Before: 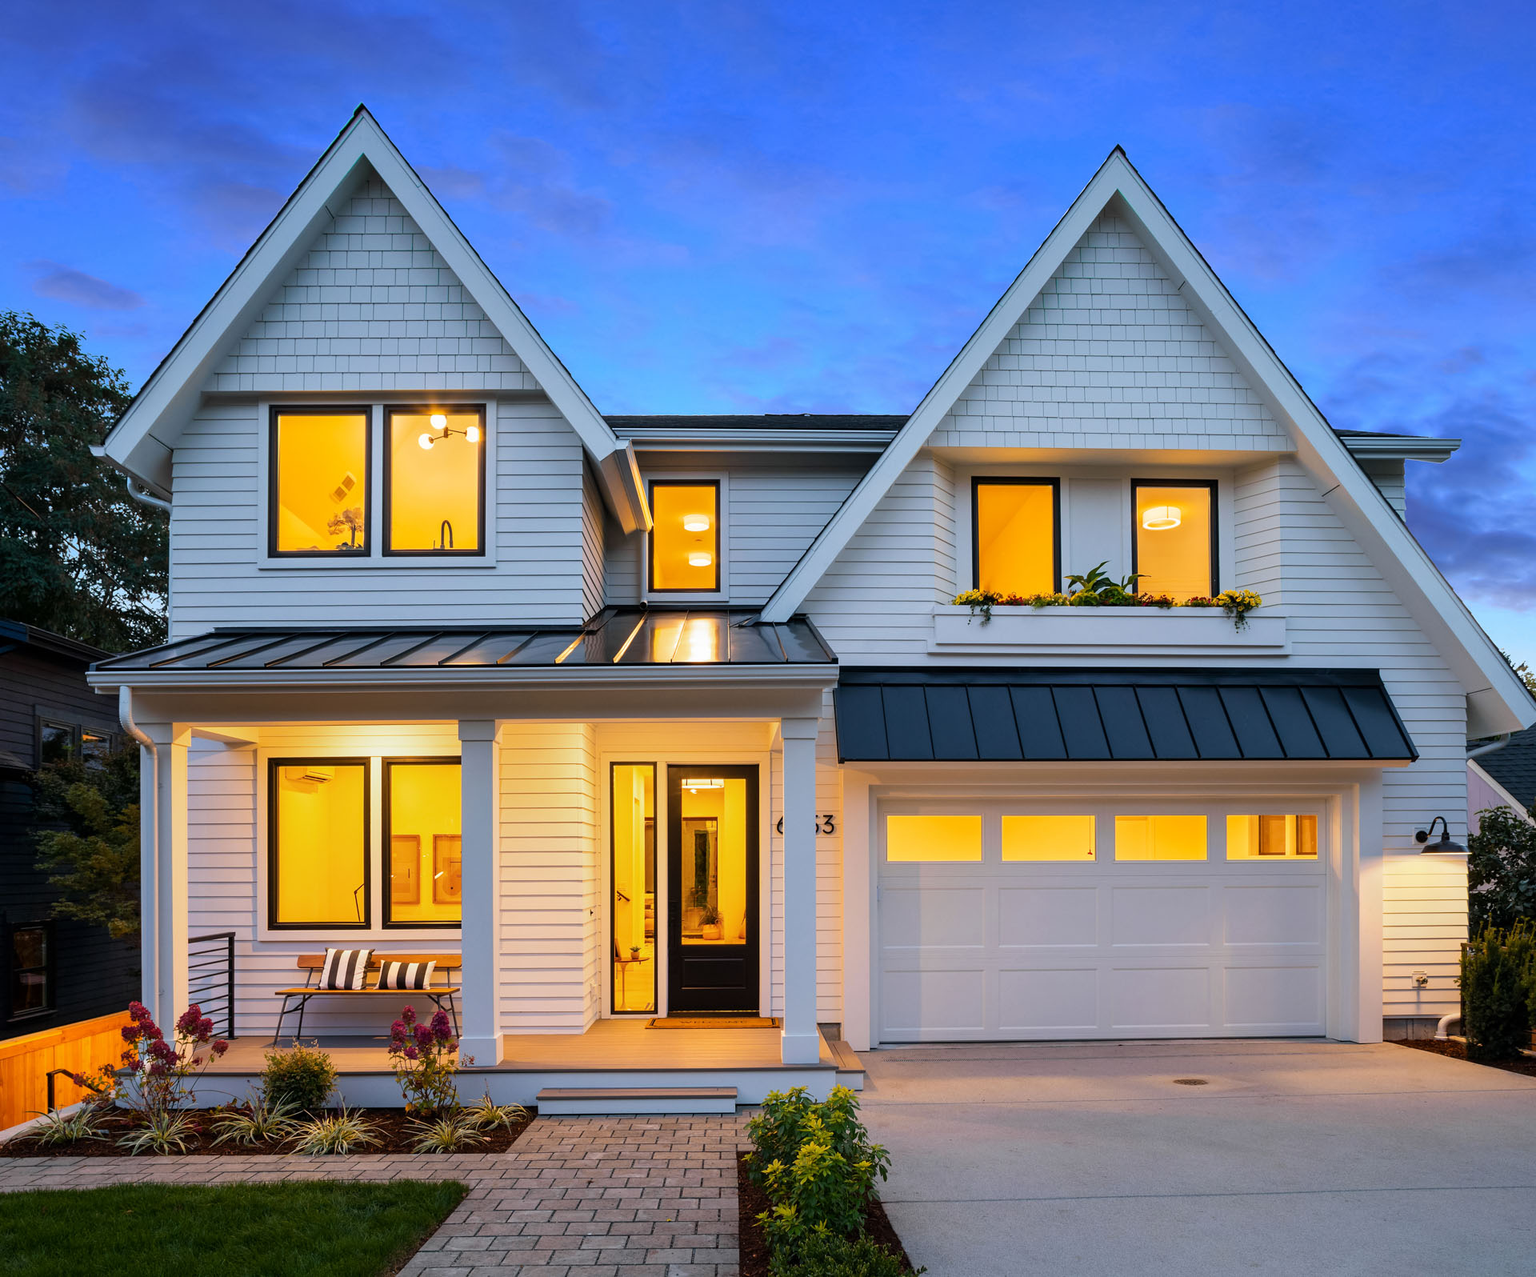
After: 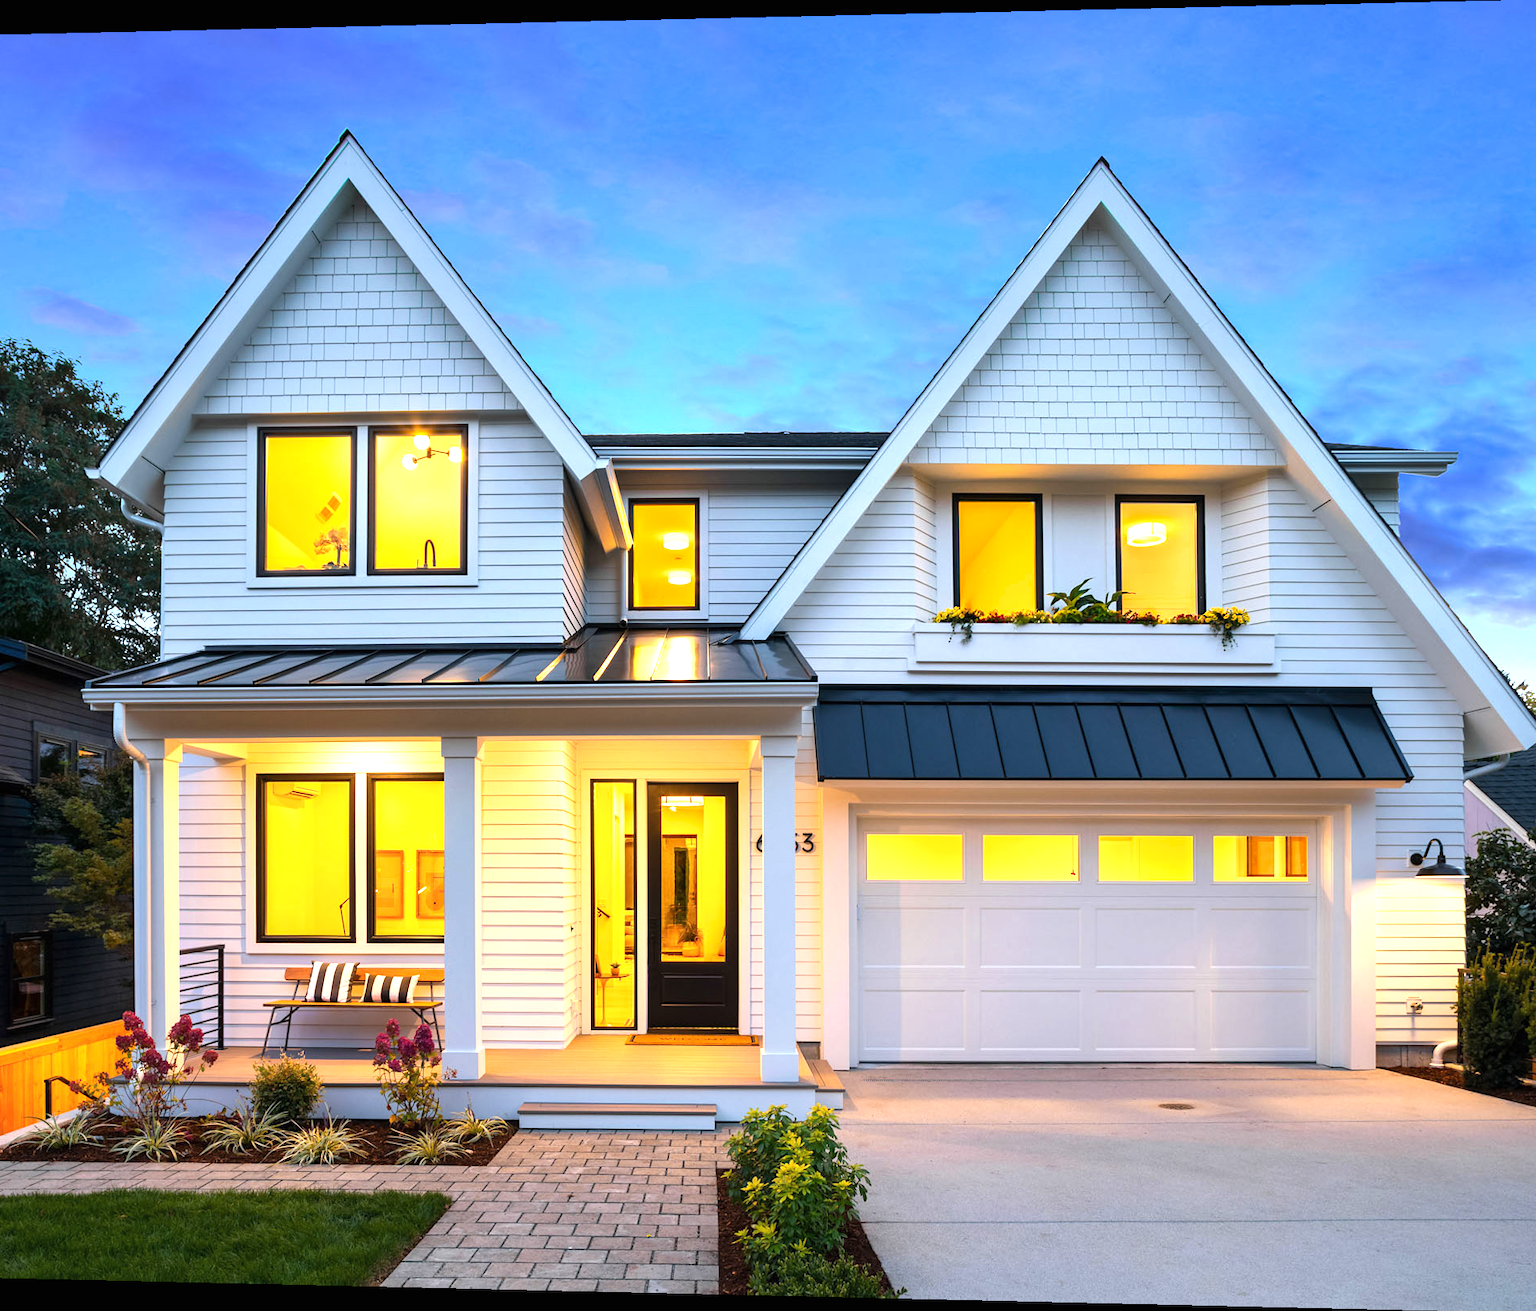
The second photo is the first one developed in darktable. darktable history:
exposure: black level correction 0, exposure 0.9 EV, compensate highlight preservation false
shadows and highlights: radius 337.17, shadows 29.01, soften with gaussian
rotate and perspective: lens shift (horizontal) -0.055, automatic cropping off
